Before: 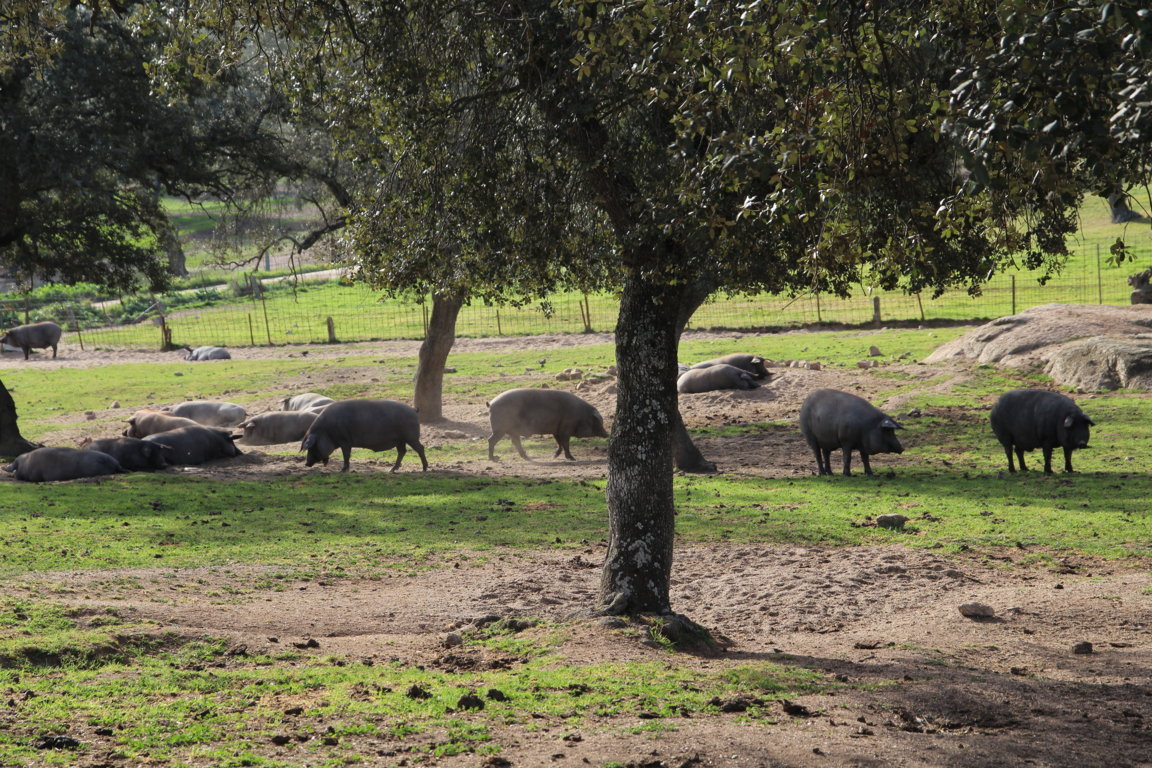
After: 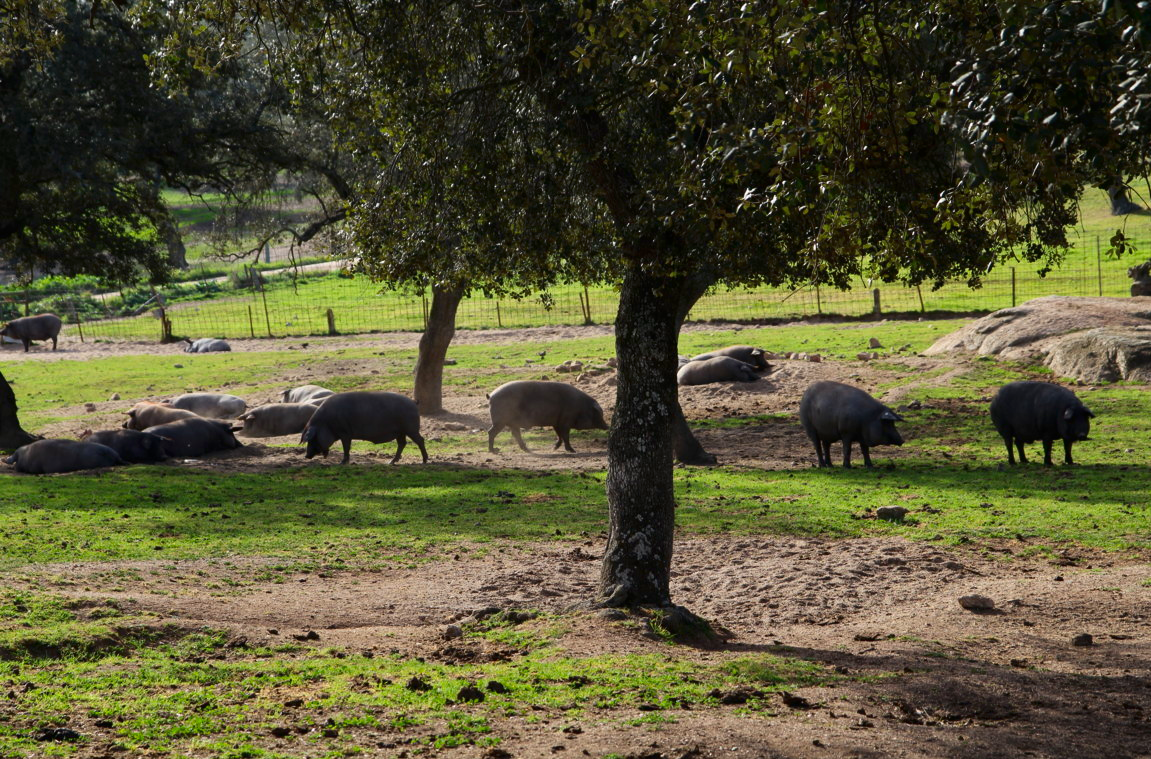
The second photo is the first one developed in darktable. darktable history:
crop: top 1.049%, right 0.001%
contrast brightness saturation: contrast 0.12, brightness -0.12, saturation 0.2
